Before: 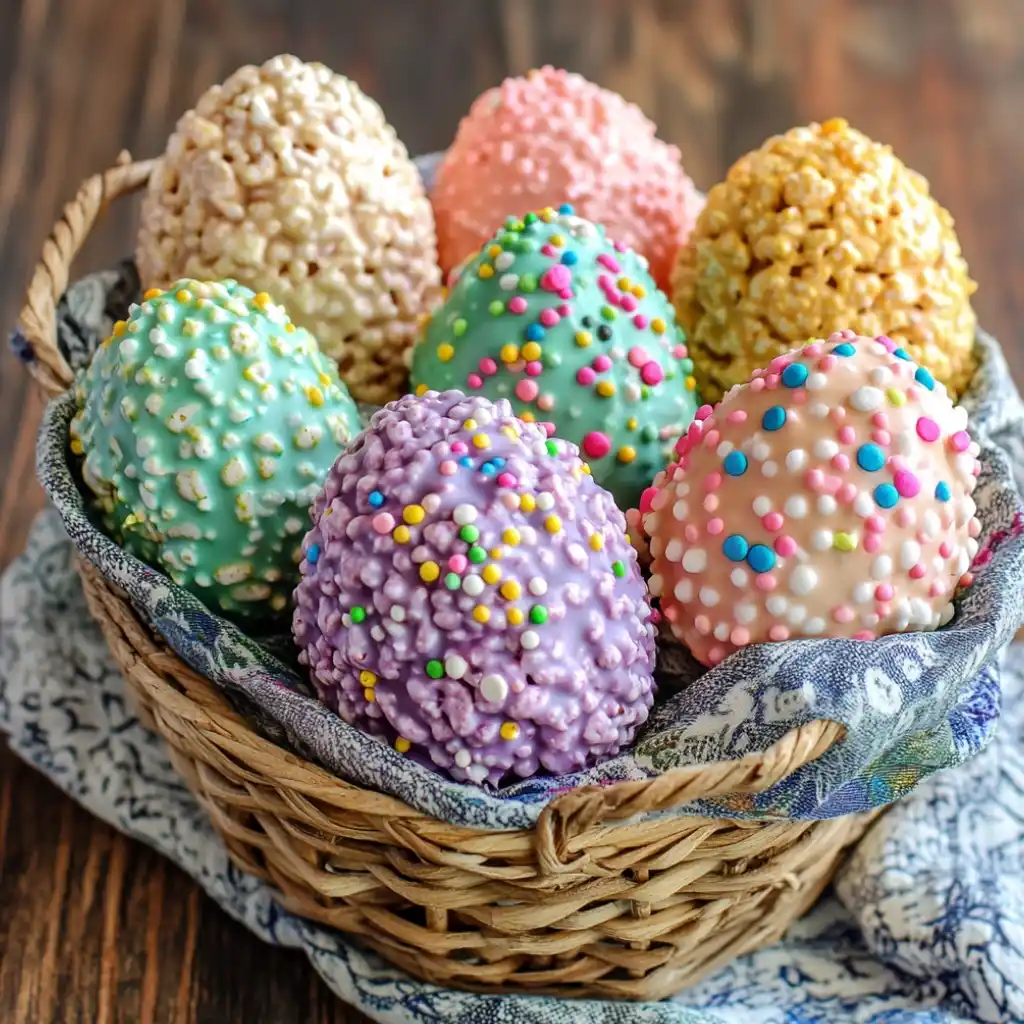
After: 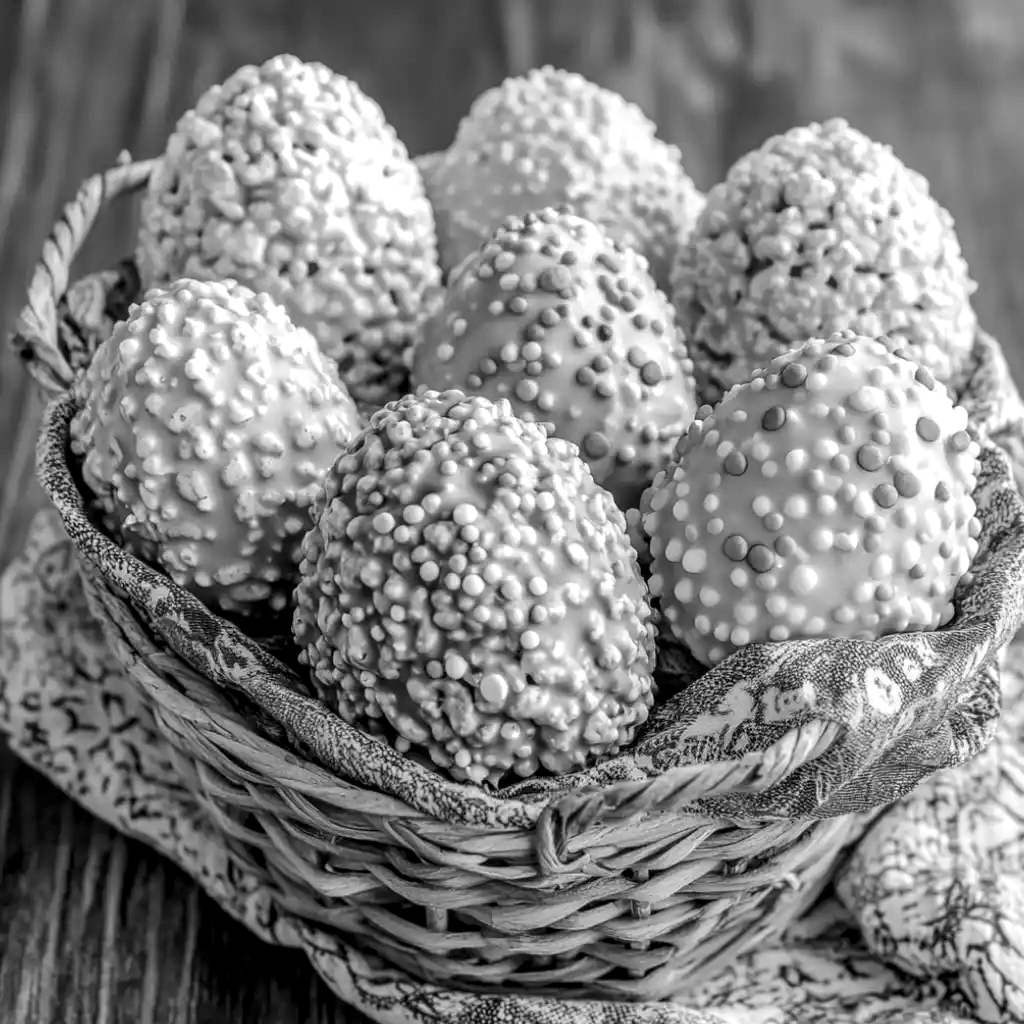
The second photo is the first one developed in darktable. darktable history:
monochrome: on, module defaults
local contrast: detail 130%
color balance rgb: shadows lift › hue 87.51°, highlights gain › chroma 1.62%, highlights gain › hue 55.1°, global offset › chroma 0.06%, global offset › hue 253.66°, linear chroma grading › global chroma 0.5%
